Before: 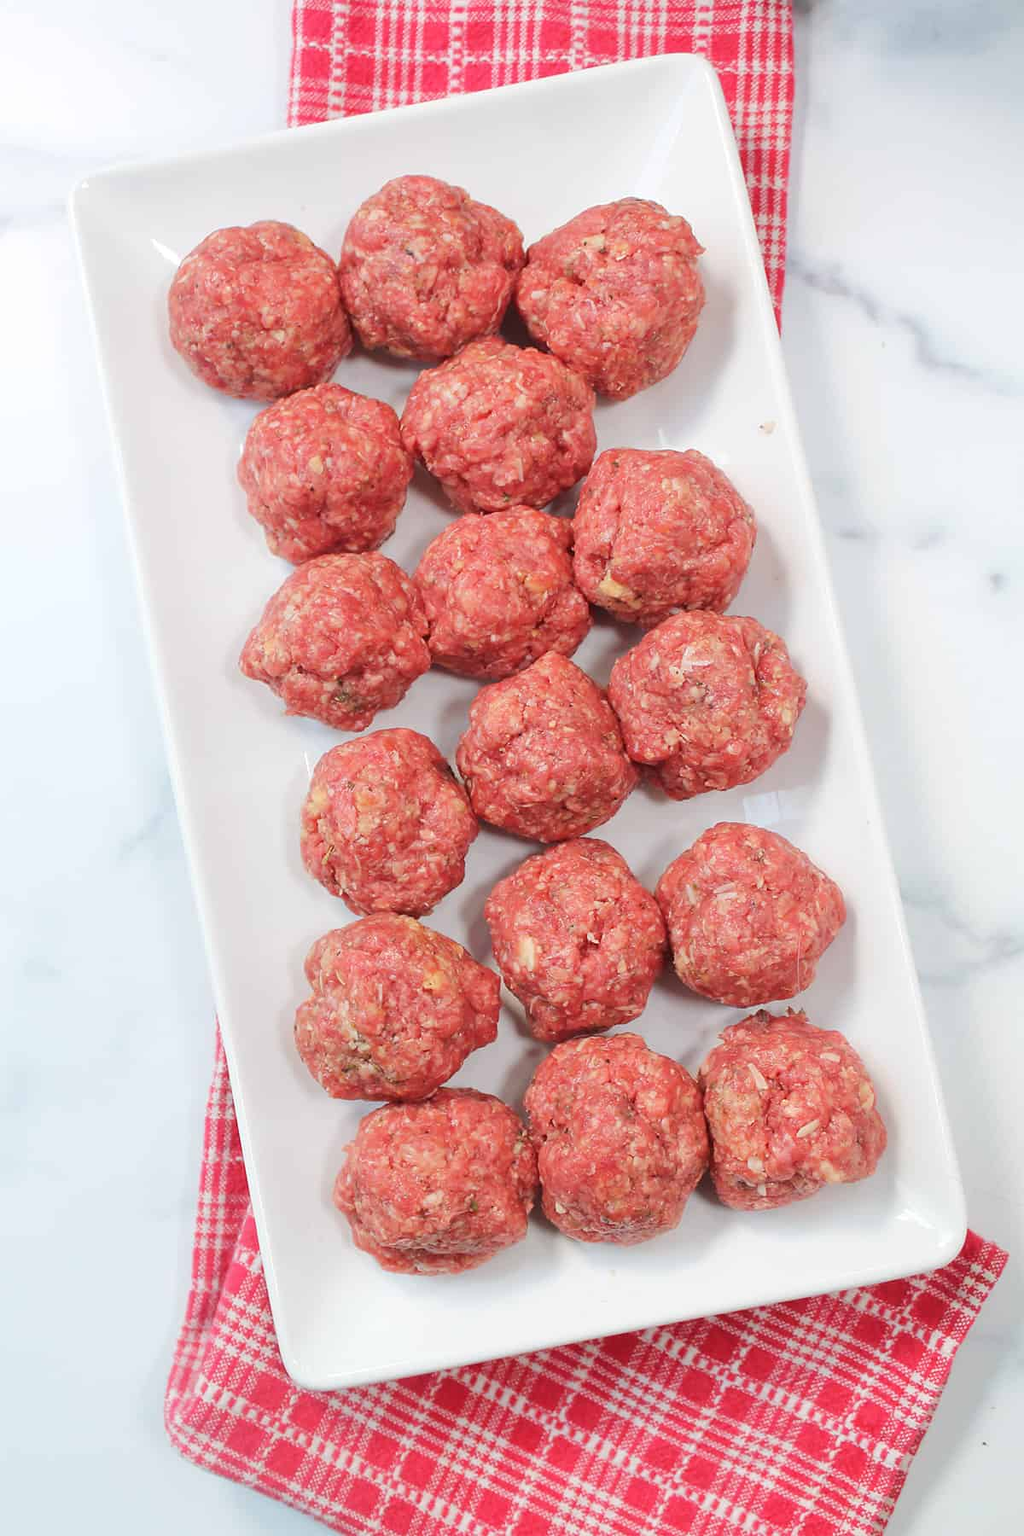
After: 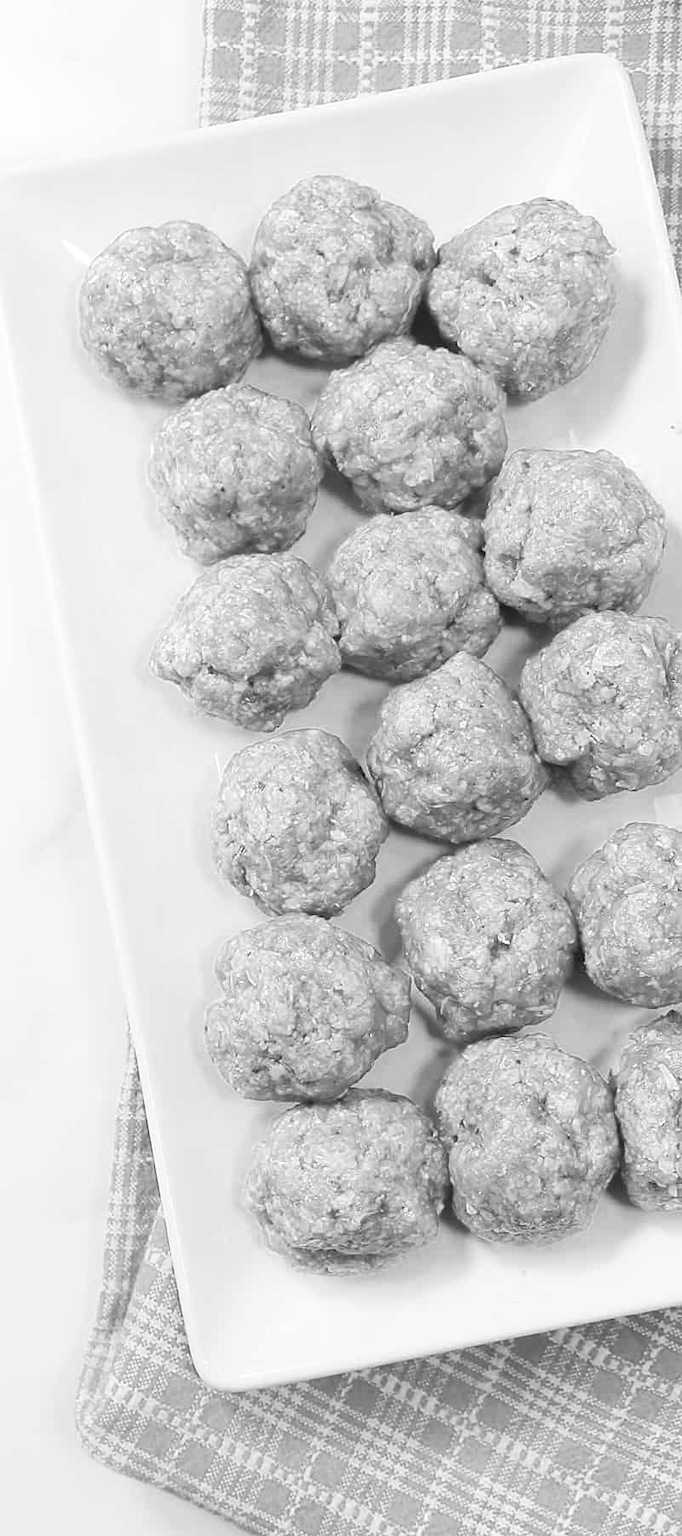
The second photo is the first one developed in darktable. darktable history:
shadows and highlights: shadows 0, highlights 40
color zones: curves: ch0 [(0.004, 0.588) (0.116, 0.636) (0.259, 0.476) (0.423, 0.464) (0.75, 0.5)]; ch1 [(0, 0) (0.143, 0) (0.286, 0) (0.429, 0) (0.571, 0) (0.714, 0) (0.857, 0)]
crop and rotate: left 8.786%, right 24.548%
